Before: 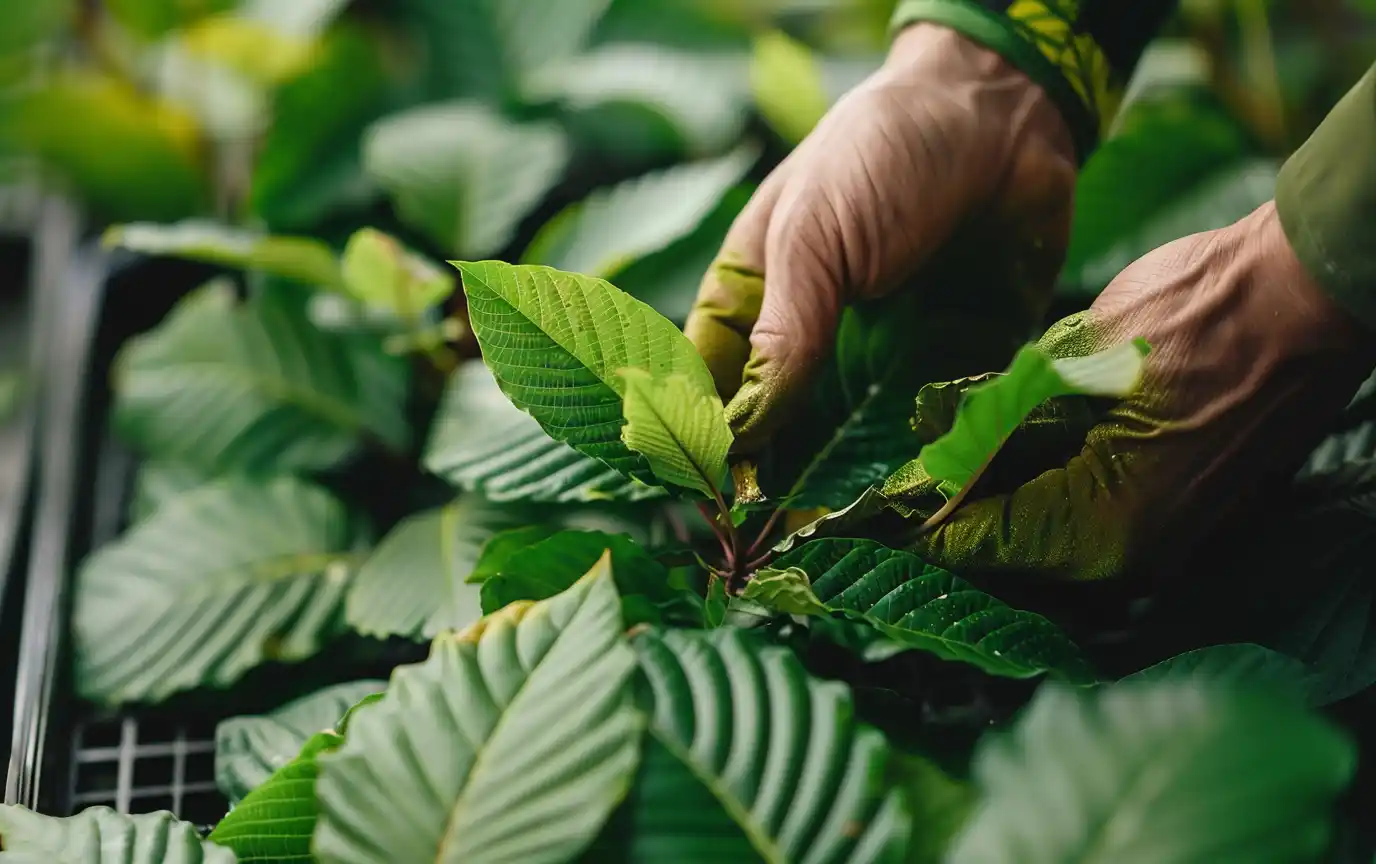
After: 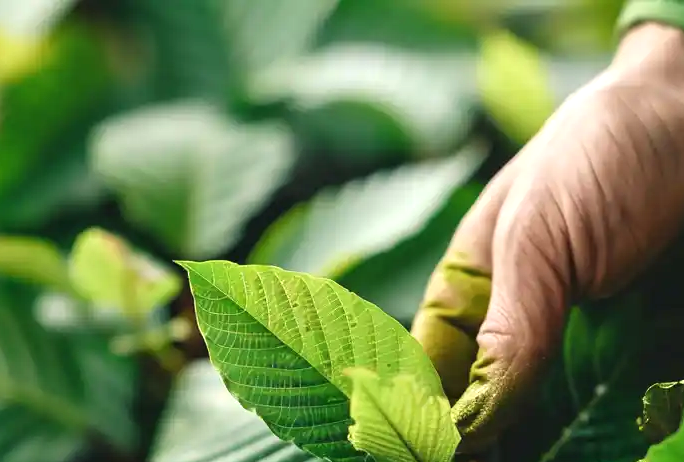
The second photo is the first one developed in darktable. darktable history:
crop: left 19.868%, right 30.38%, bottom 46.484%
color correction: highlights b* 0.048, saturation 0.987
exposure: black level correction 0, exposure 0.5 EV, compensate highlight preservation false
sharpen: radius 2.867, amount 0.864, threshold 47.333
